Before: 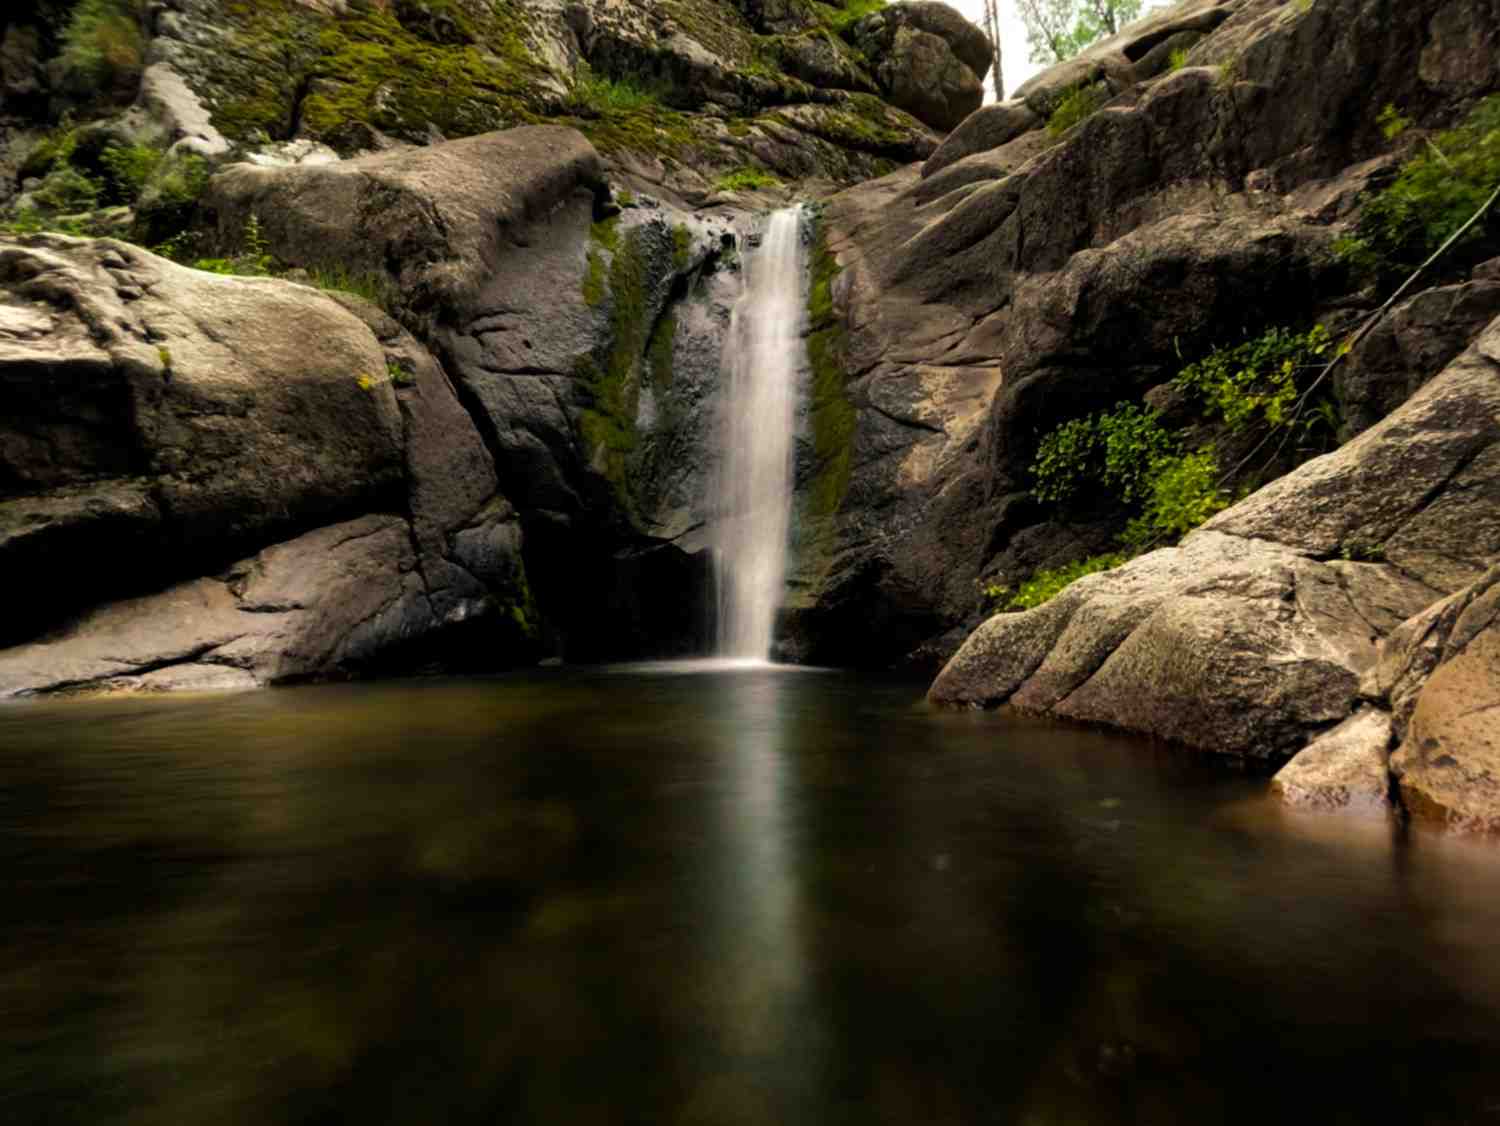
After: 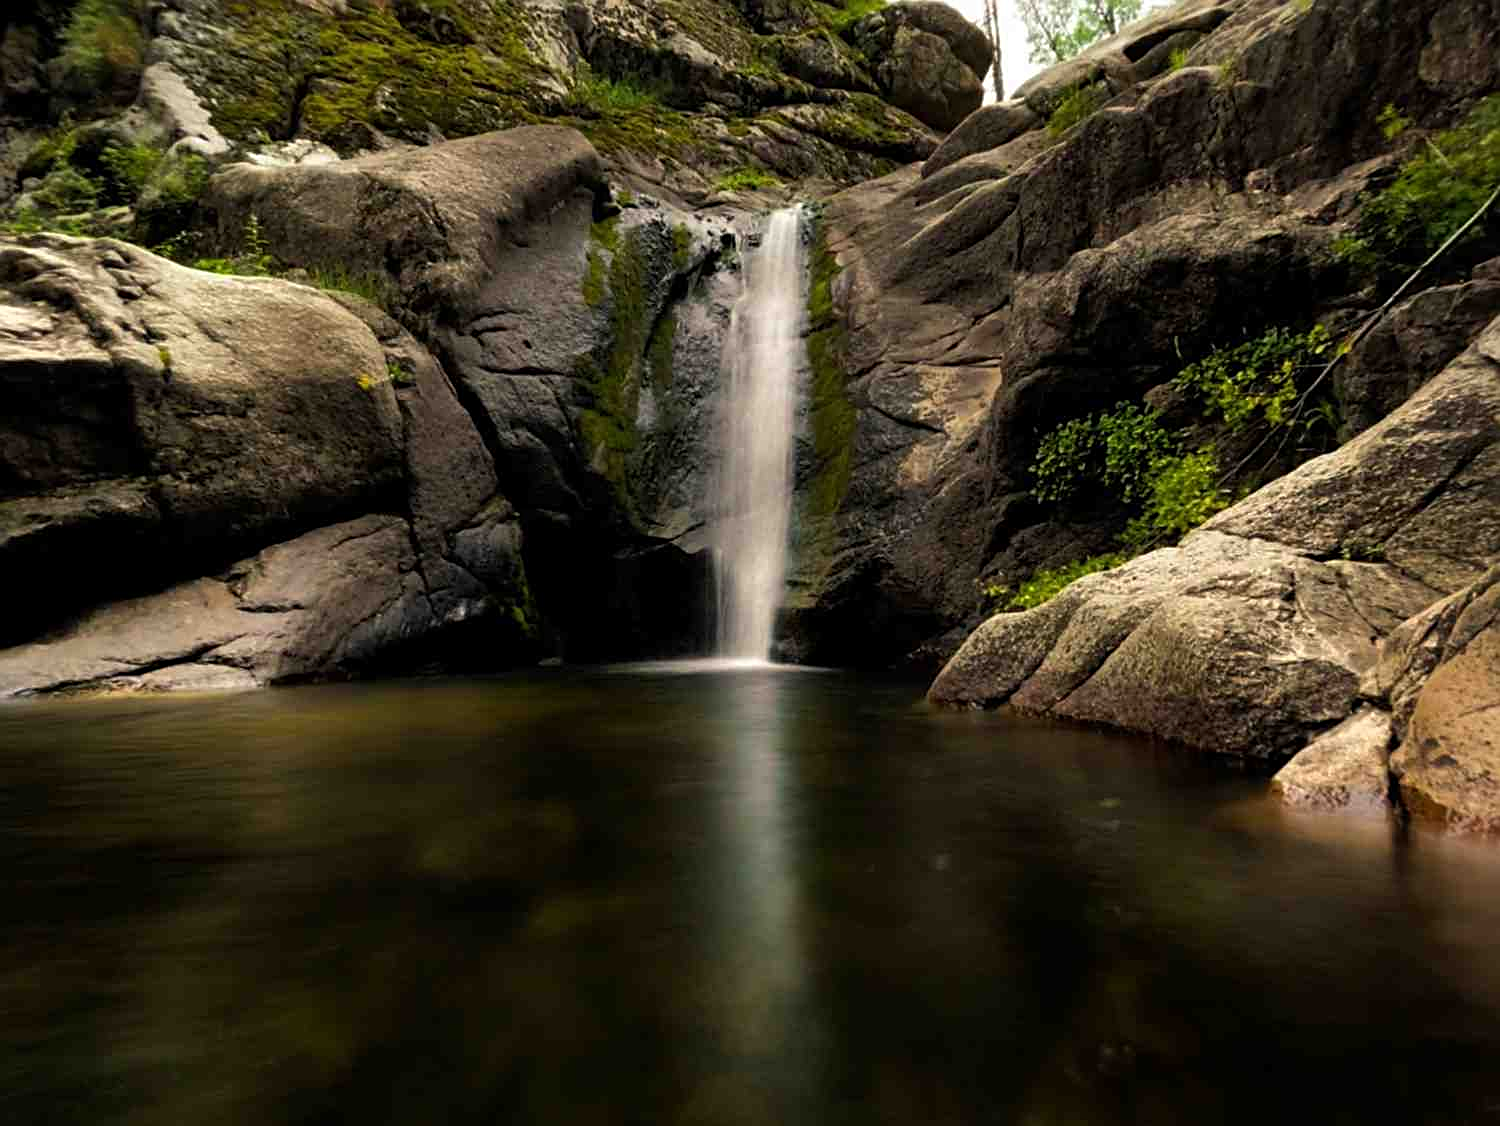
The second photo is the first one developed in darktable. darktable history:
sharpen: on, module defaults
color correction: highlights a* -0.137, highlights b* 0.137
